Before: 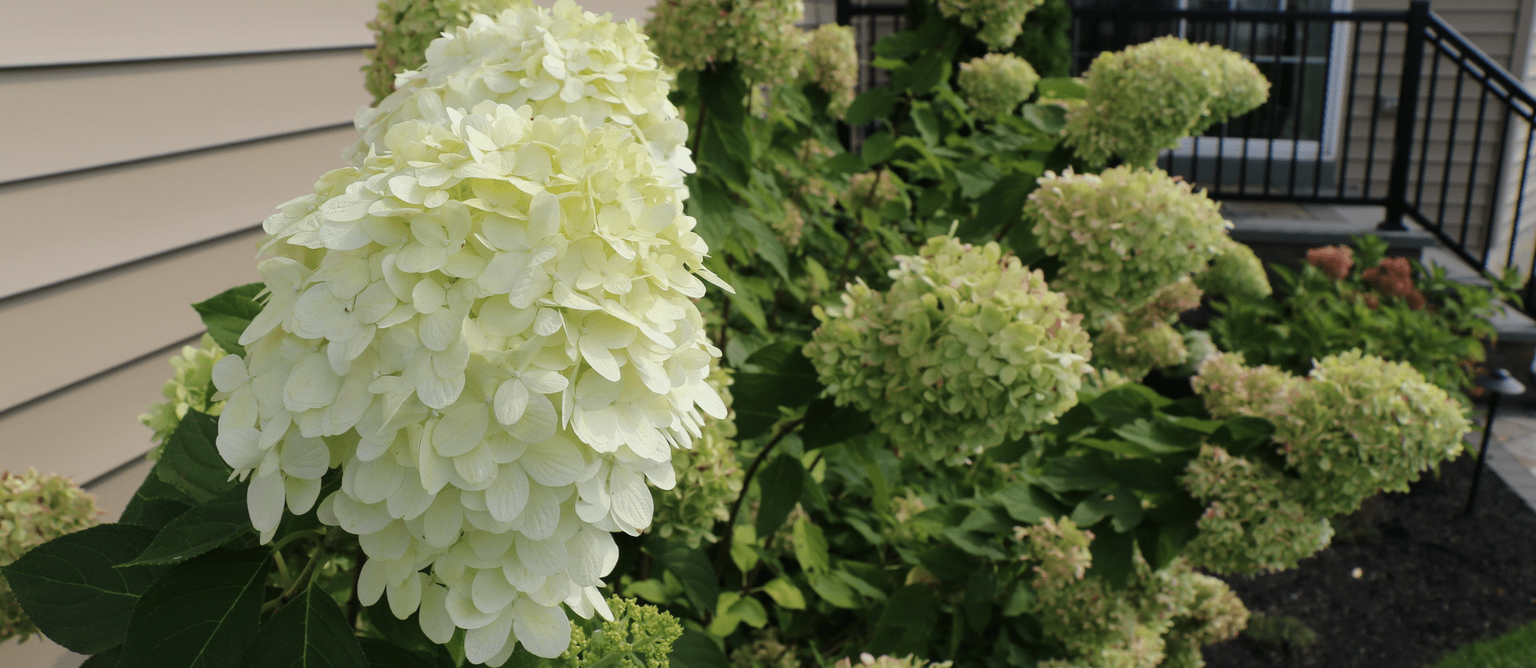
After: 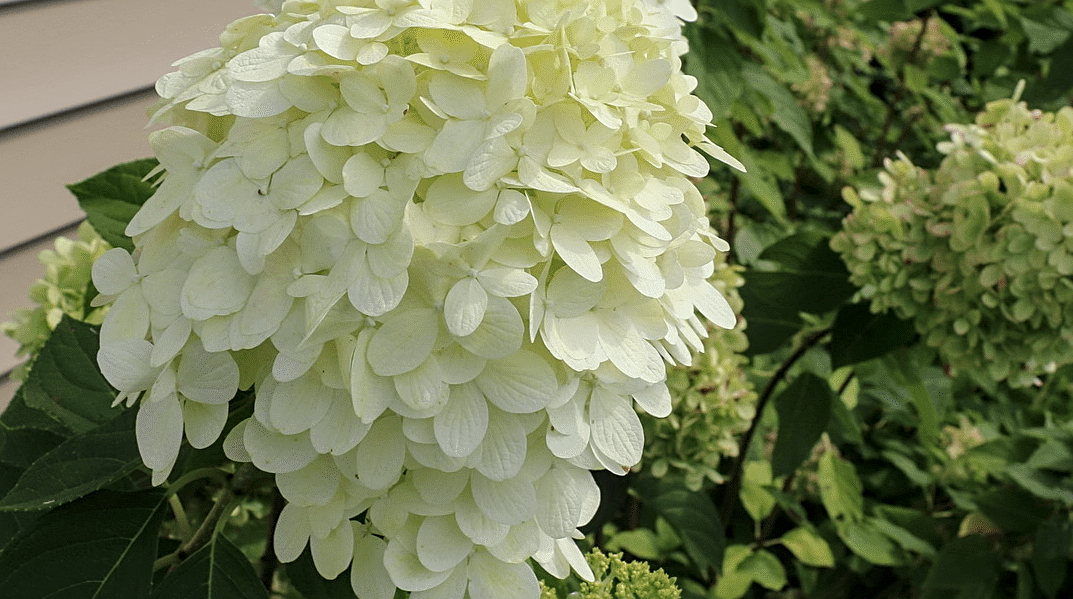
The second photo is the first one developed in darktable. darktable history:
sharpen: on, module defaults
crop: left 9.054%, top 23.457%, right 35.024%, bottom 4.687%
local contrast: on, module defaults
